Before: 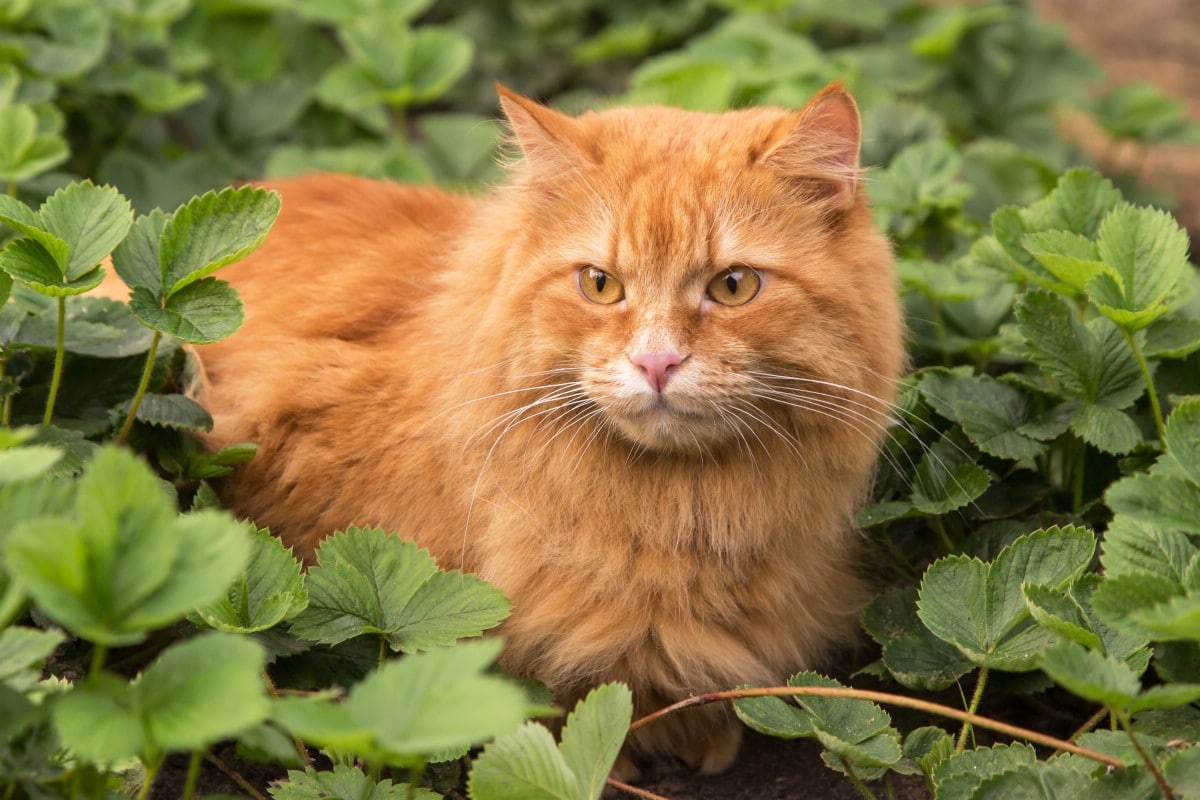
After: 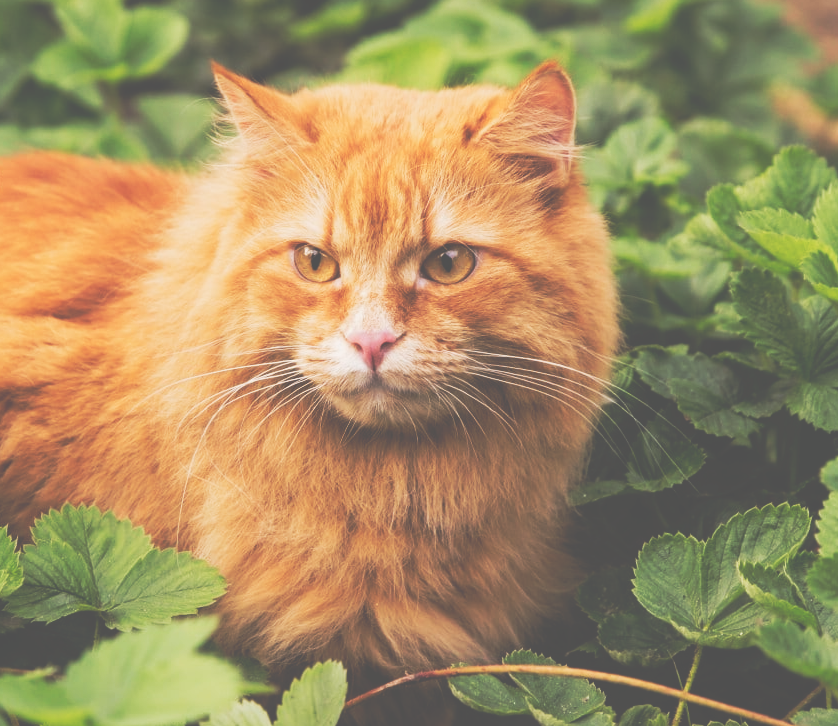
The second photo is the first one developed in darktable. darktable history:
crop and rotate: left 23.825%, top 2.807%, right 6.277%, bottom 6.404%
tone curve: curves: ch0 [(0, 0) (0.003, 0.334) (0.011, 0.338) (0.025, 0.338) (0.044, 0.338) (0.069, 0.339) (0.1, 0.342) (0.136, 0.343) (0.177, 0.349) (0.224, 0.36) (0.277, 0.385) (0.335, 0.42) (0.399, 0.465) (0.468, 0.535) (0.543, 0.632) (0.623, 0.73) (0.709, 0.814) (0.801, 0.879) (0.898, 0.935) (1, 1)], preserve colors none
contrast brightness saturation: contrast -0.066, brightness -0.042, saturation -0.114
